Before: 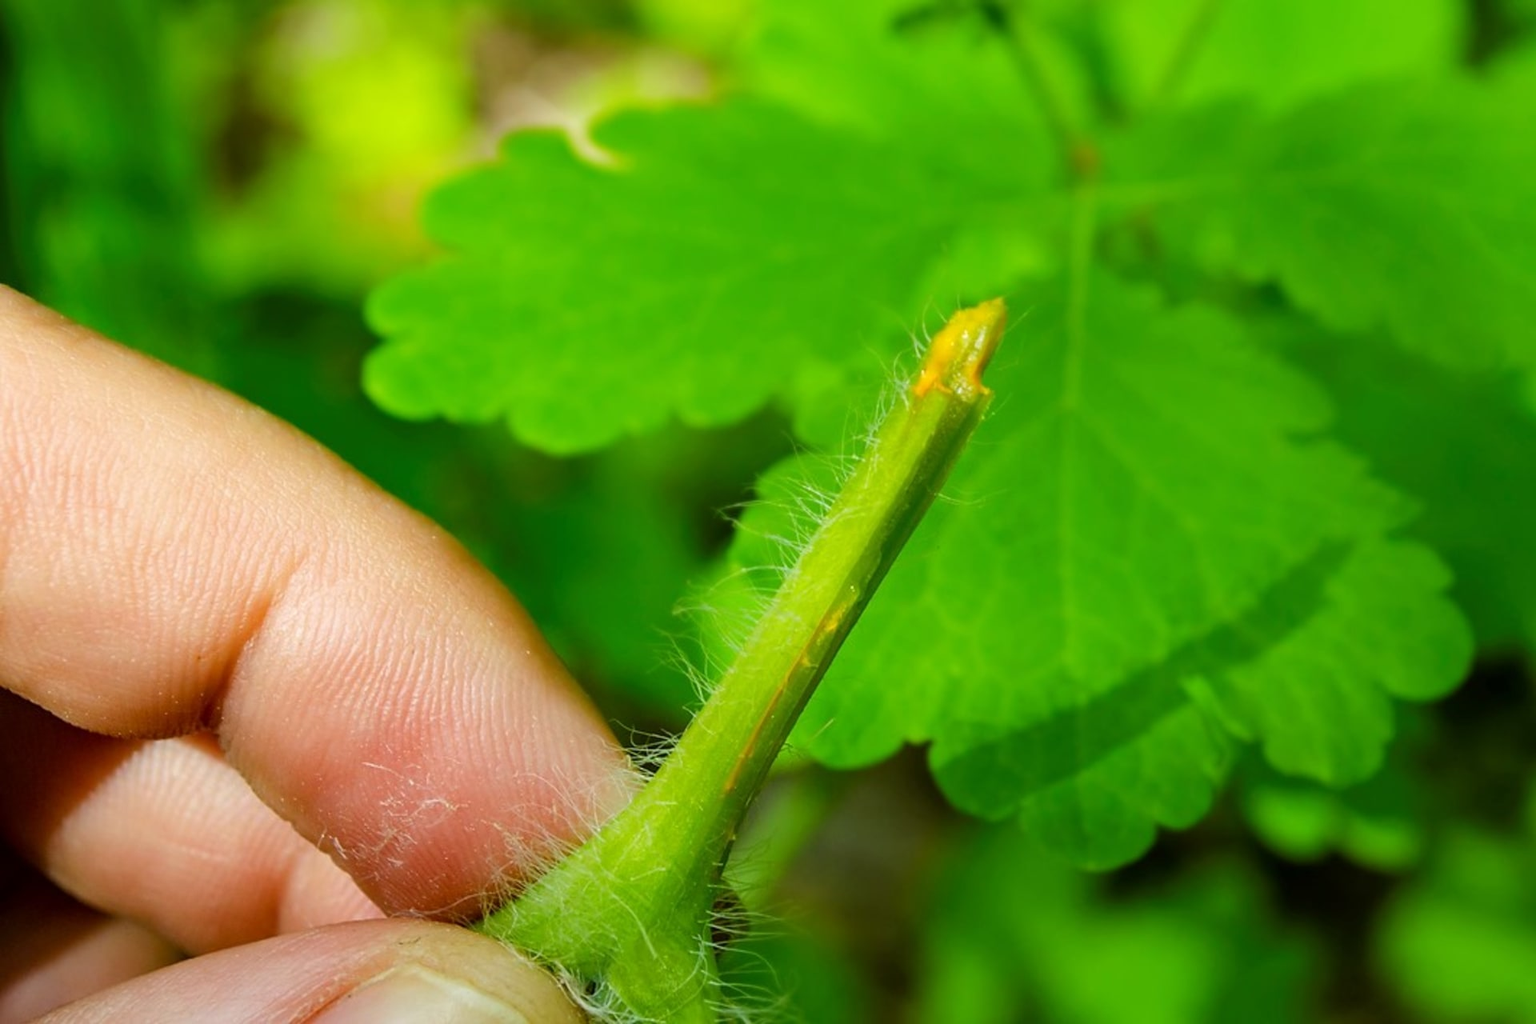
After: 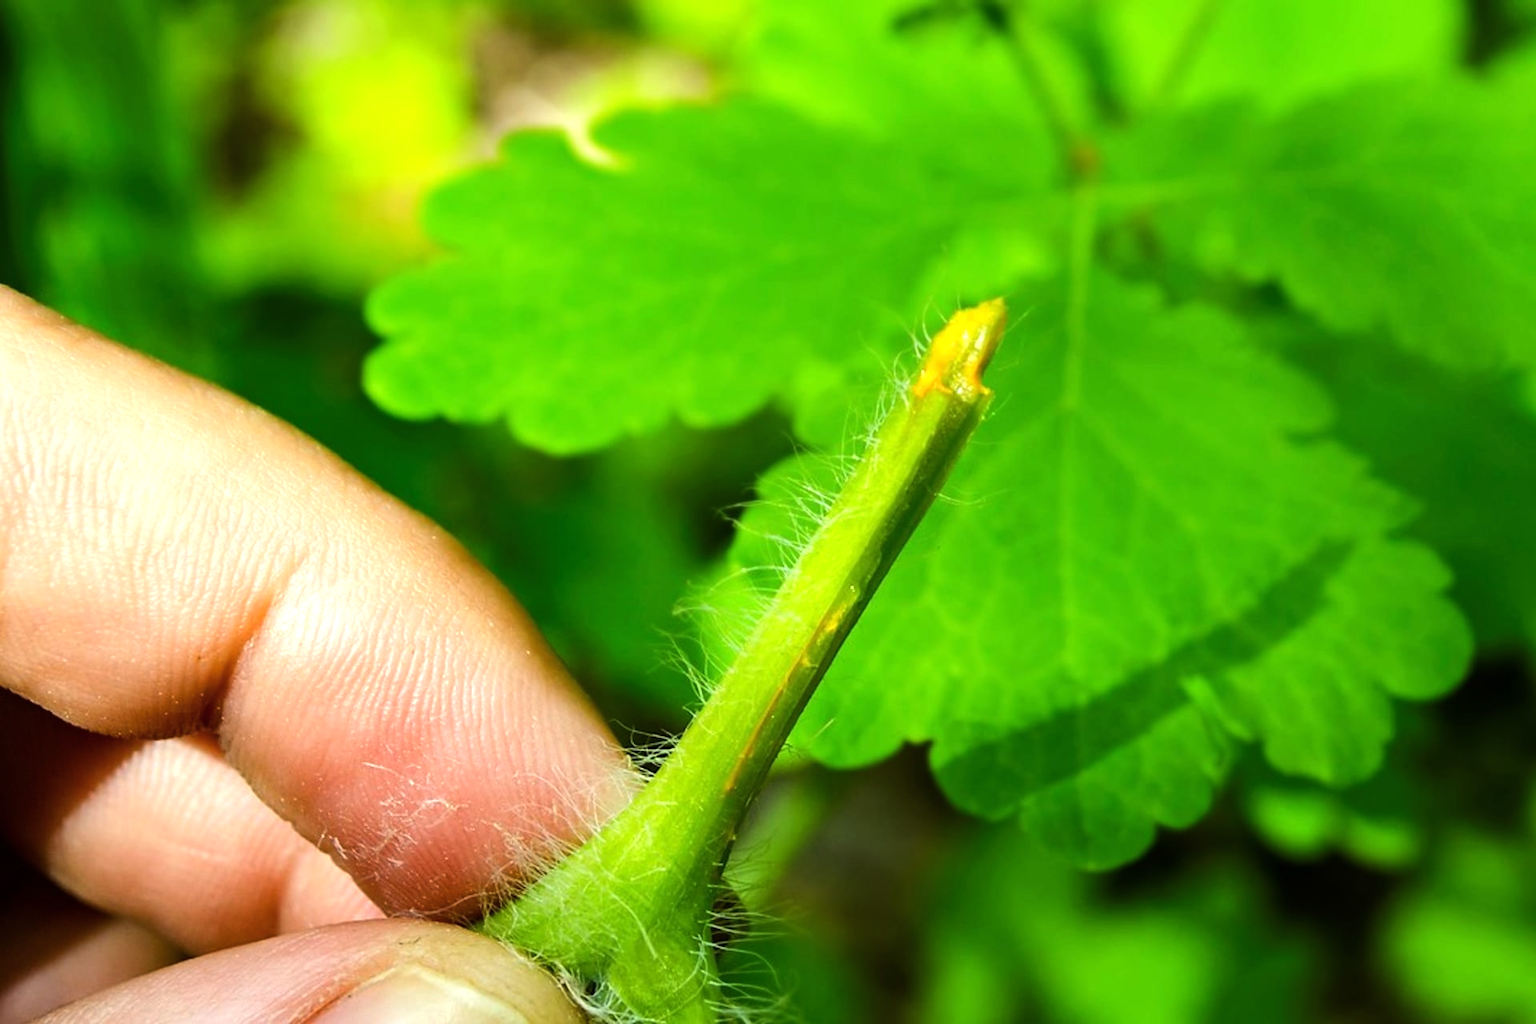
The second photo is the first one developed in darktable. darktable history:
tone equalizer: -8 EV -0.75 EV, -7 EV -0.7 EV, -6 EV -0.6 EV, -5 EV -0.4 EV, -3 EV 0.4 EV, -2 EV 0.6 EV, -1 EV 0.7 EV, +0 EV 0.75 EV, edges refinement/feathering 500, mask exposure compensation -1.57 EV, preserve details no
white balance: emerald 1
color balance rgb: global vibrance -1%, saturation formula JzAzBz (2021)
